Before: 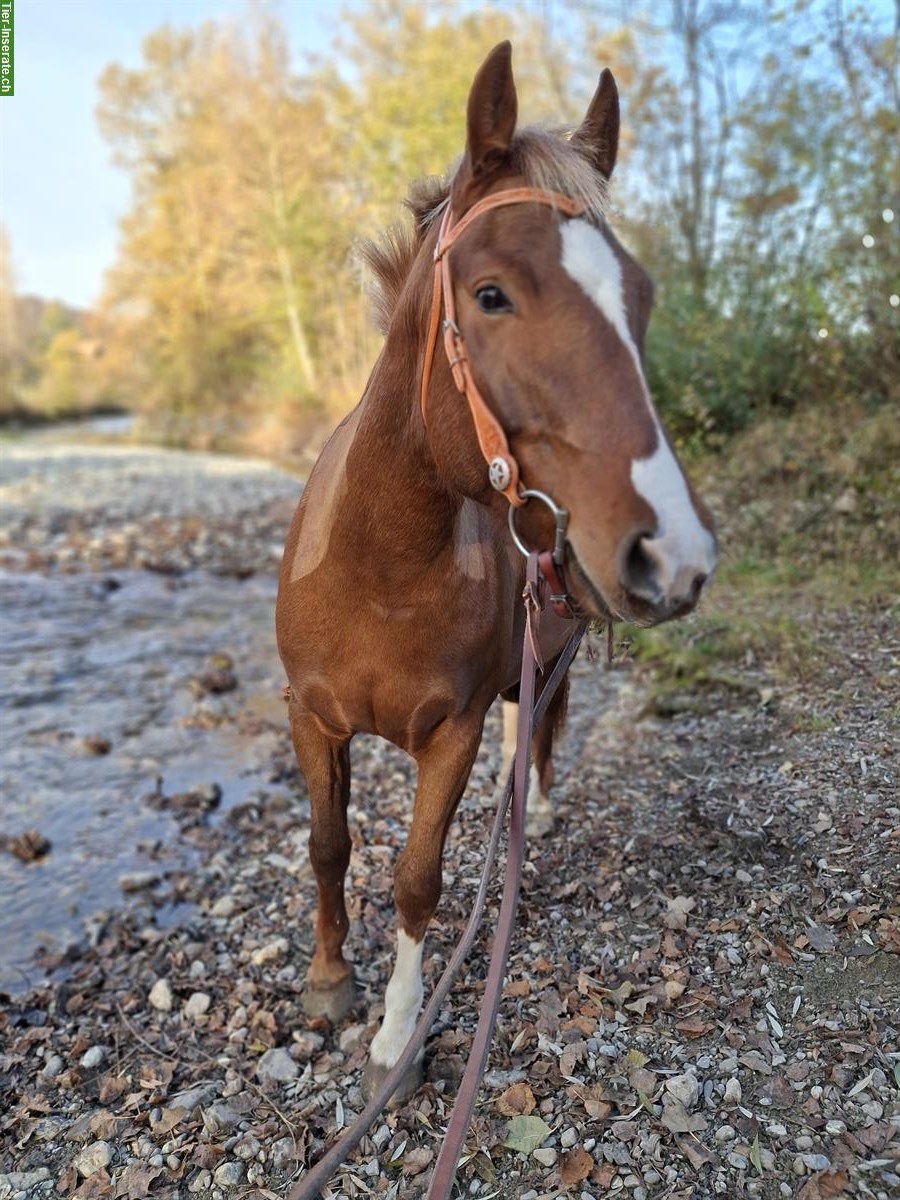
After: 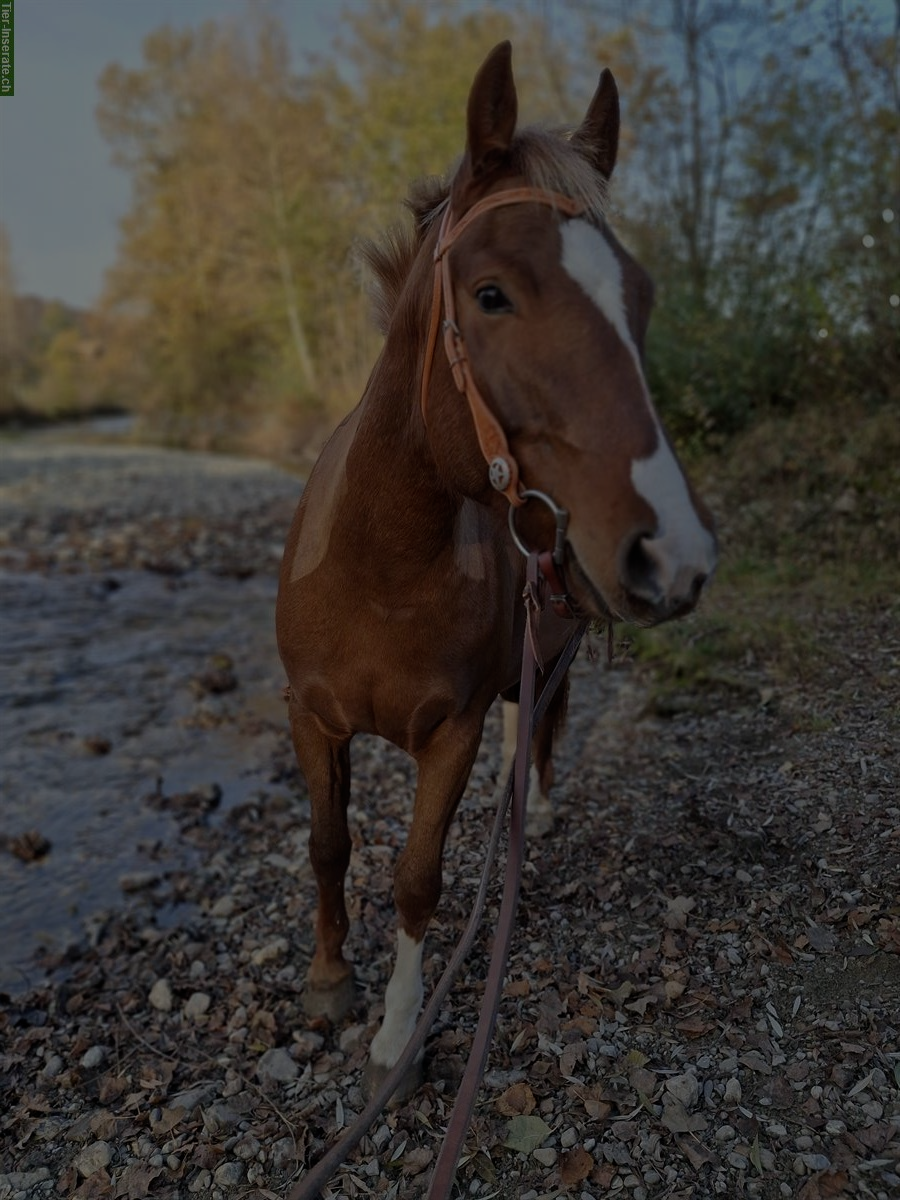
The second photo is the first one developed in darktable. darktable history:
exposure: exposure -2.372 EV, compensate exposure bias true, compensate highlight preservation false
